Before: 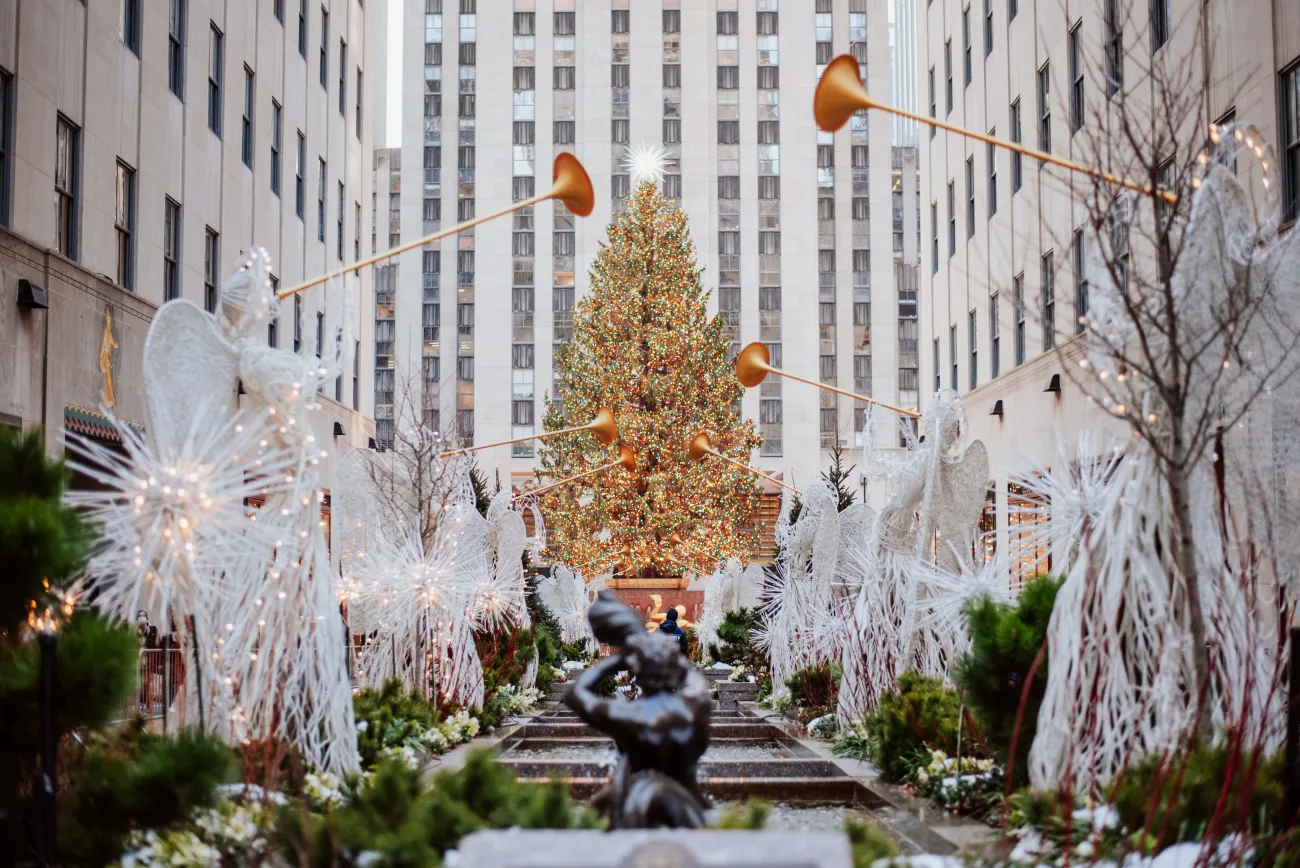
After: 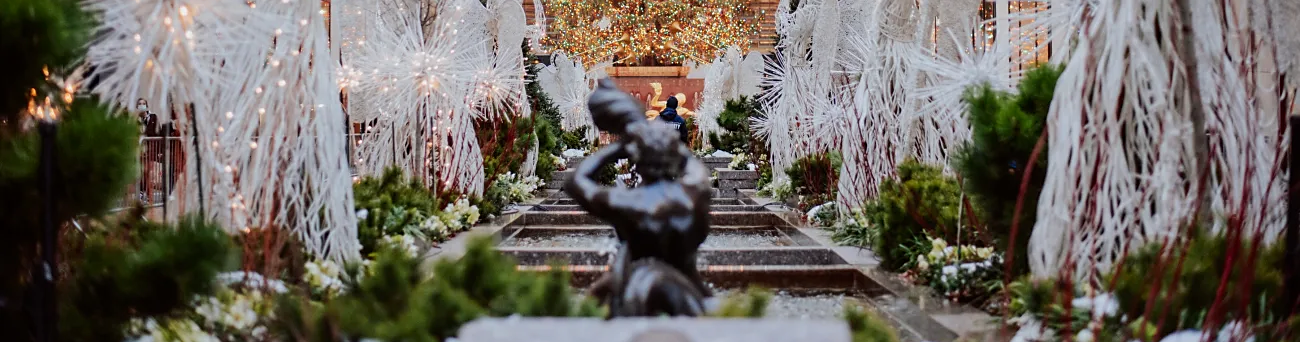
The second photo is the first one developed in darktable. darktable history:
crop and rotate: top 59.033%, bottom 1.552%
sharpen: radius 1.577, amount 0.375, threshold 1.709
shadows and highlights: shadows -20.5, white point adjustment -1.81, highlights -34.78, highlights color adjustment 0.431%
